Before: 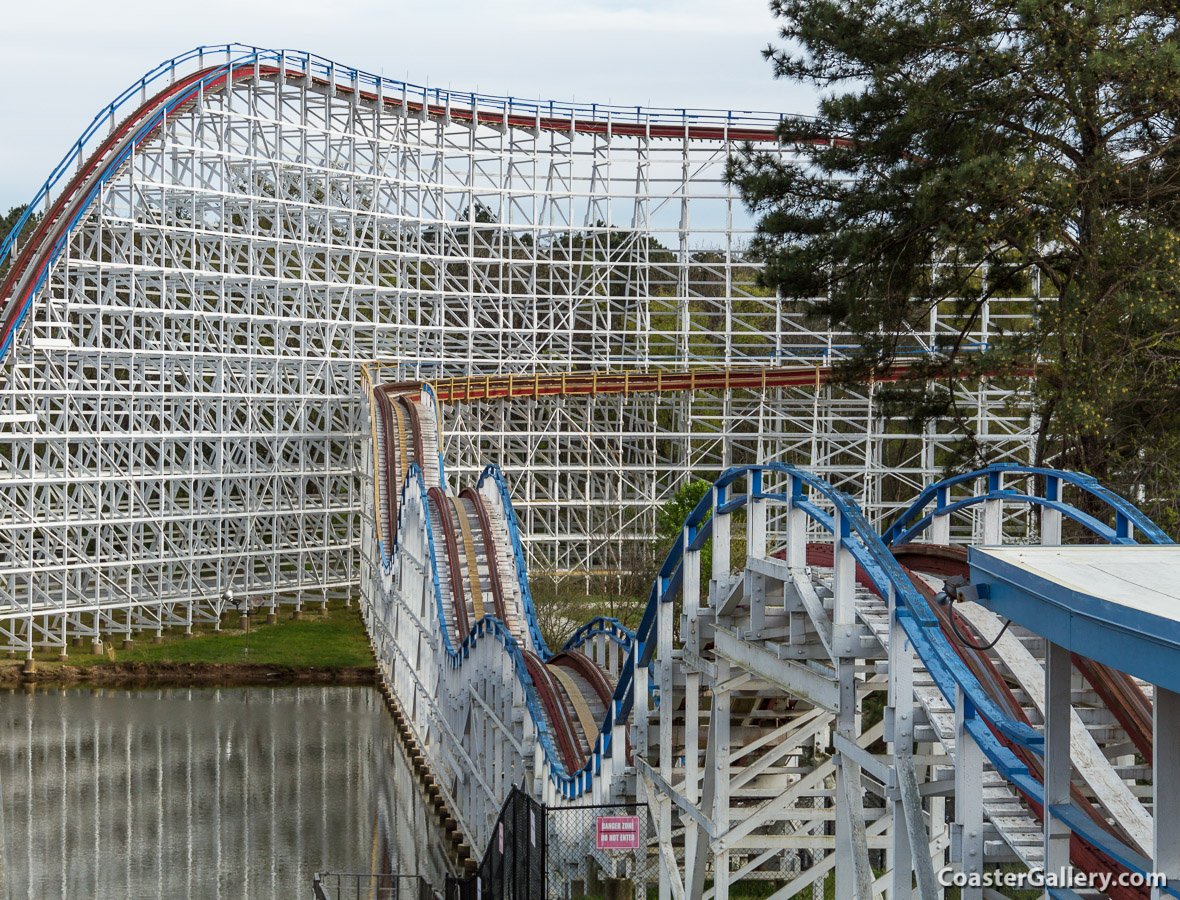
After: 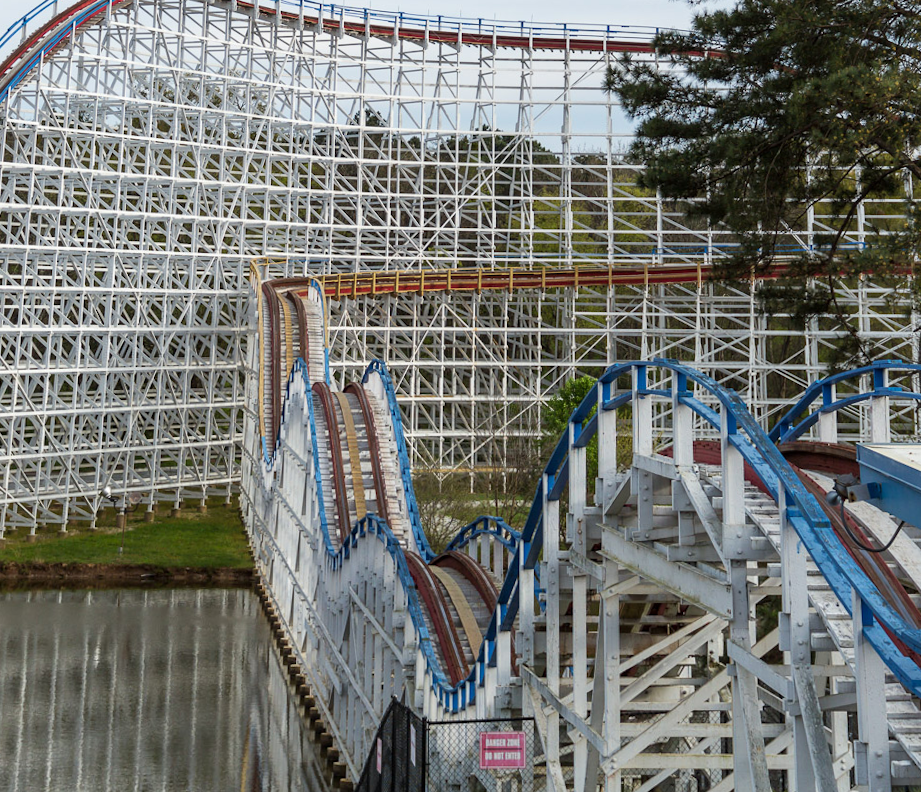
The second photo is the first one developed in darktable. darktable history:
rotate and perspective: rotation 0.215°, lens shift (vertical) -0.139, crop left 0.069, crop right 0.939, crop top 0.002, crop bottom 0.996
crop: left 6.446%, top 8.188%, right 9.538%, bottom 3.548%
